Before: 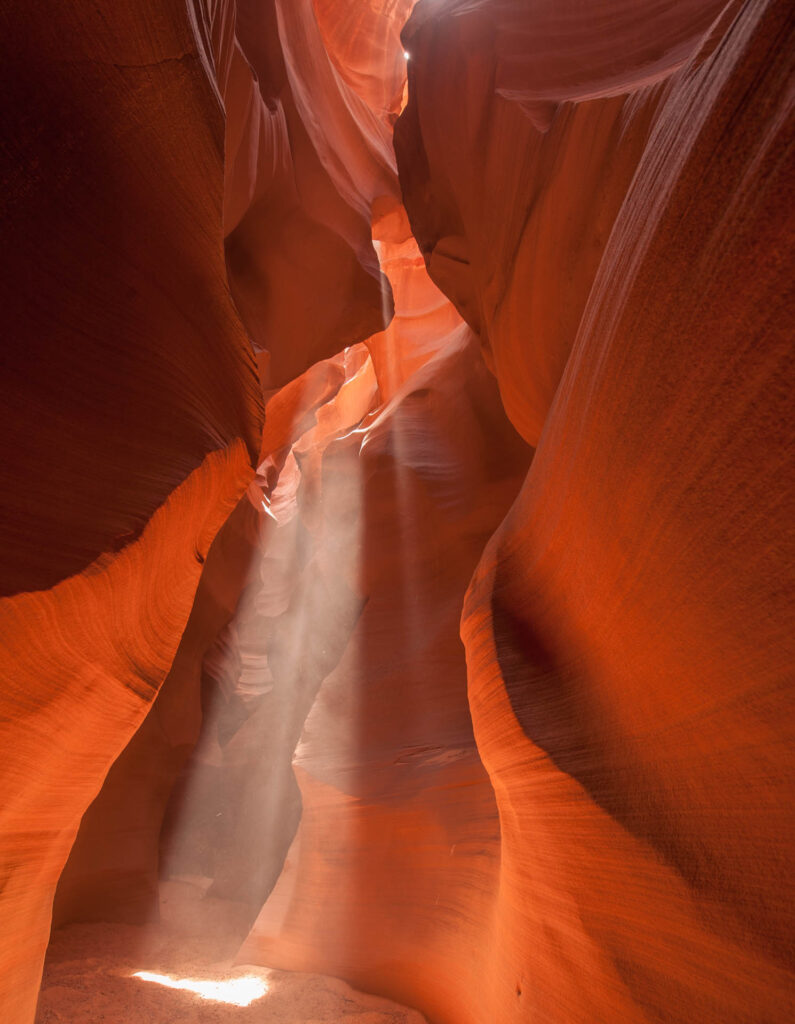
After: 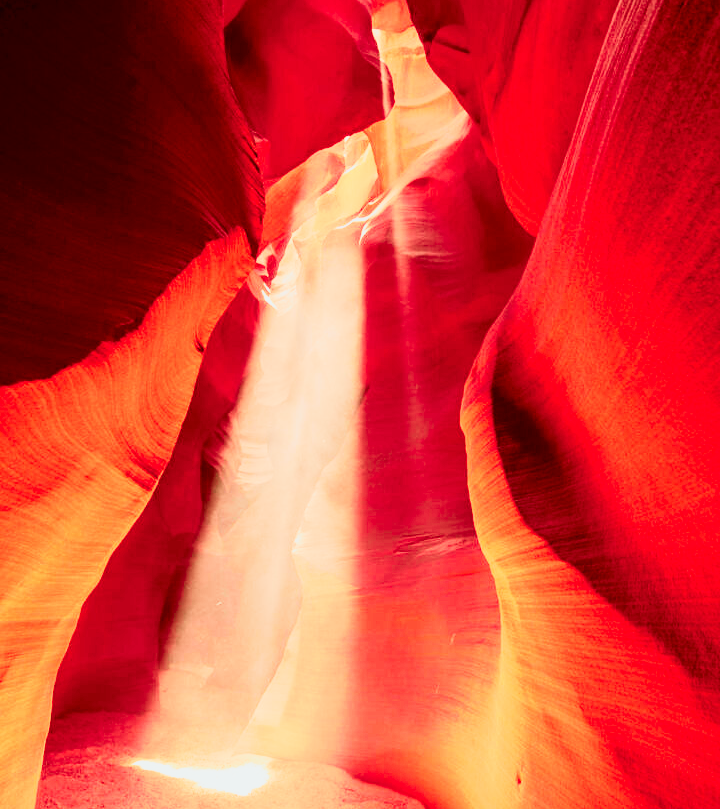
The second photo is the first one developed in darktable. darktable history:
crop: top 20.651%, right 9.428%, bottom 0.268%
base curve: curves: ch0 [(0, 0) (0.007, 0.004) (0.027, 0.03) (0.046, 0.07) (0.207, 0.54) (0.442, 0.872) (0.673, 0.972) (1, 1)], preserve colors none
tone curve: curves: ch0 [(0, 0.008) (0.081, 0.044) (0.177, 0.123) (0.283, 0.253) (0.427, 0.441) (0.495, 0.524) (0.661, 0.756) (0.796, 0.859) (1, 0.951)]; ch1 [(0, 0) (0.161, 0.092) (0.35, 0.33) (0.392, 0.392) (0.427, 0.426) (0.479, 0.472) (0.505, 0.5) (0.521, 0.519) (0.567, 0.556) (0.583, 0.588) (0.625, 0.627) (0.678, 0.733) (1, 1)]; ch2 [(0, 0) (0.346, 0.362) (0.404, 0.427) (0.502, 0.499) (0.523, 0.522) (0.544, 0.561) (0.58, 0.59) (0.629, 0.642) (0.717, 0.678) (1, 1)], color space Lab, independent channels, preserve colors none
